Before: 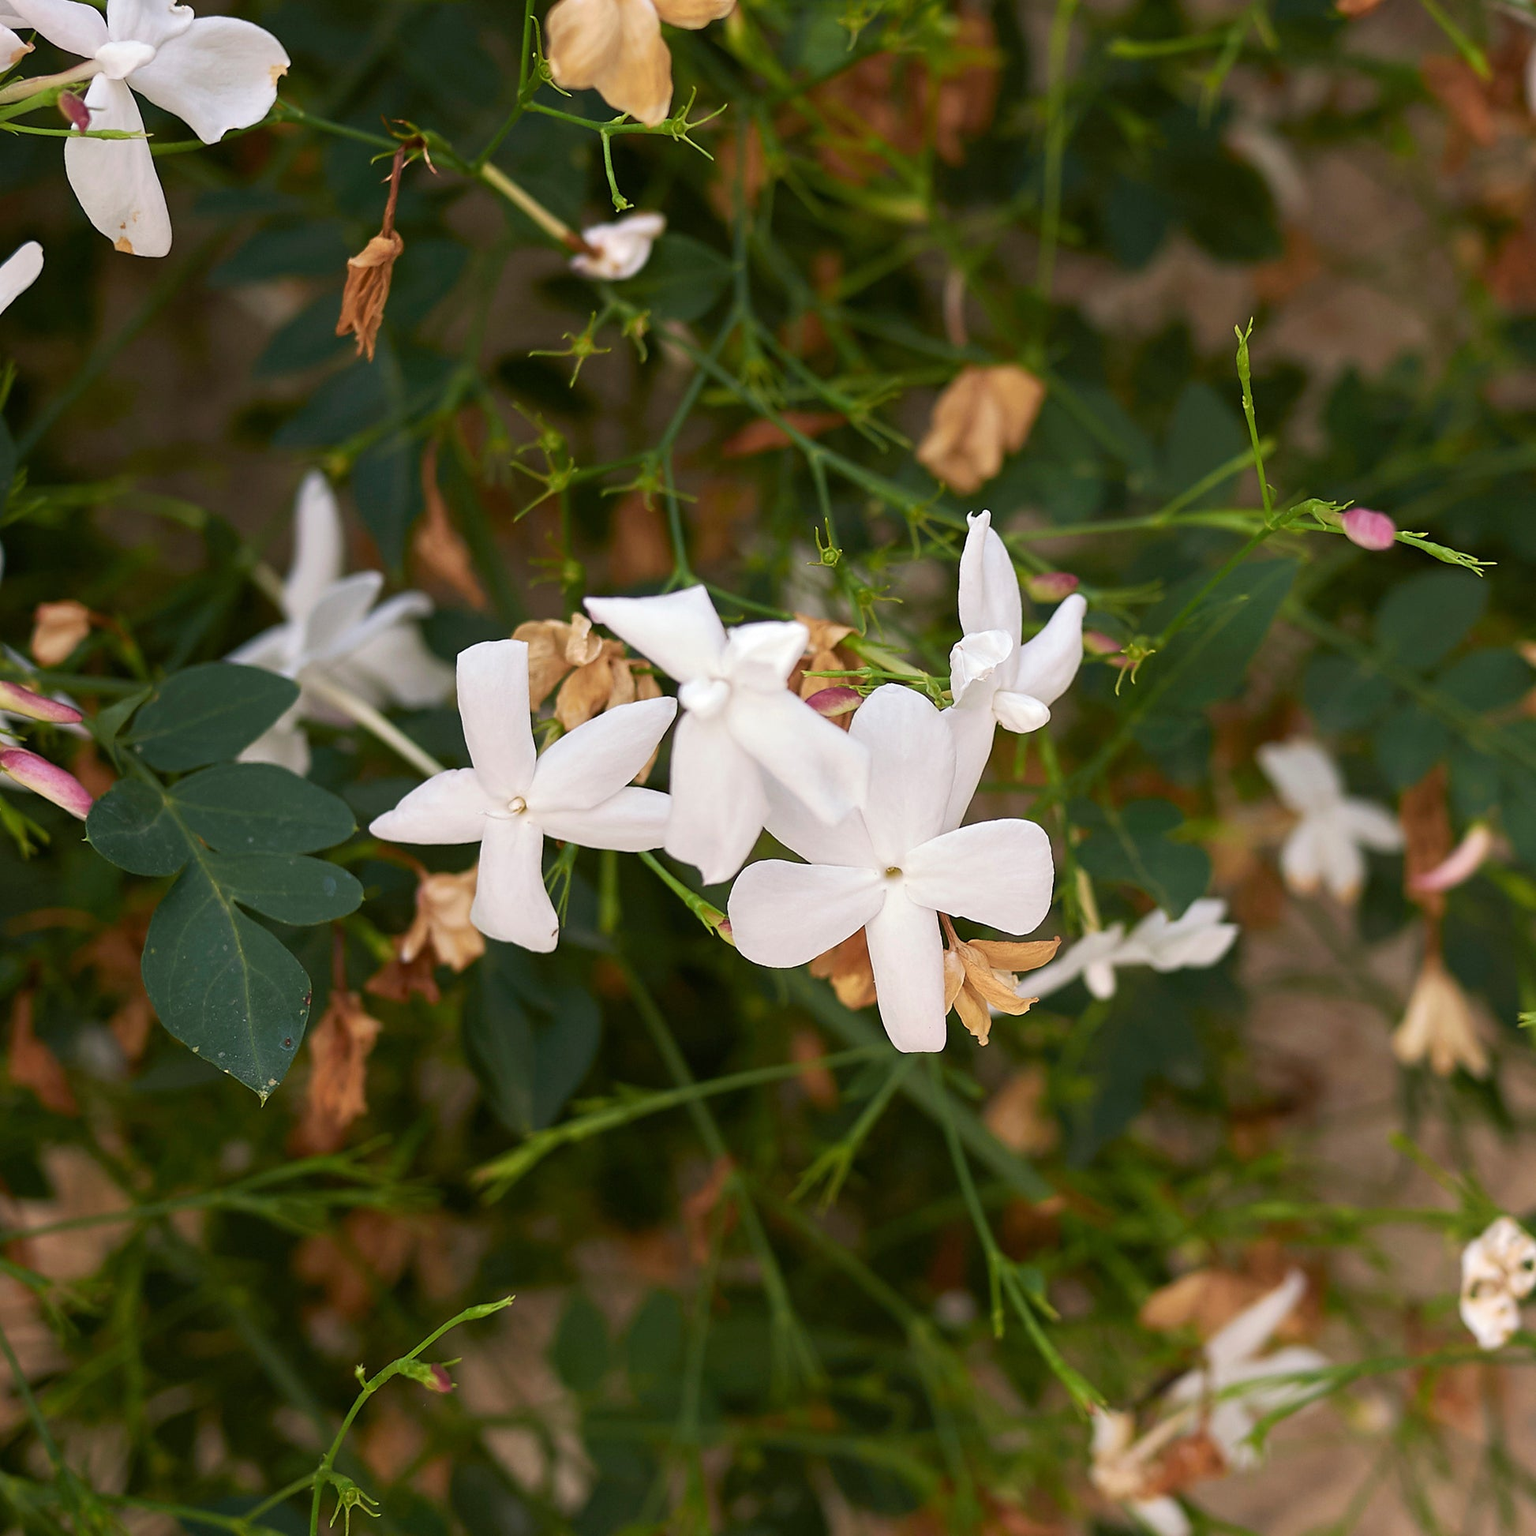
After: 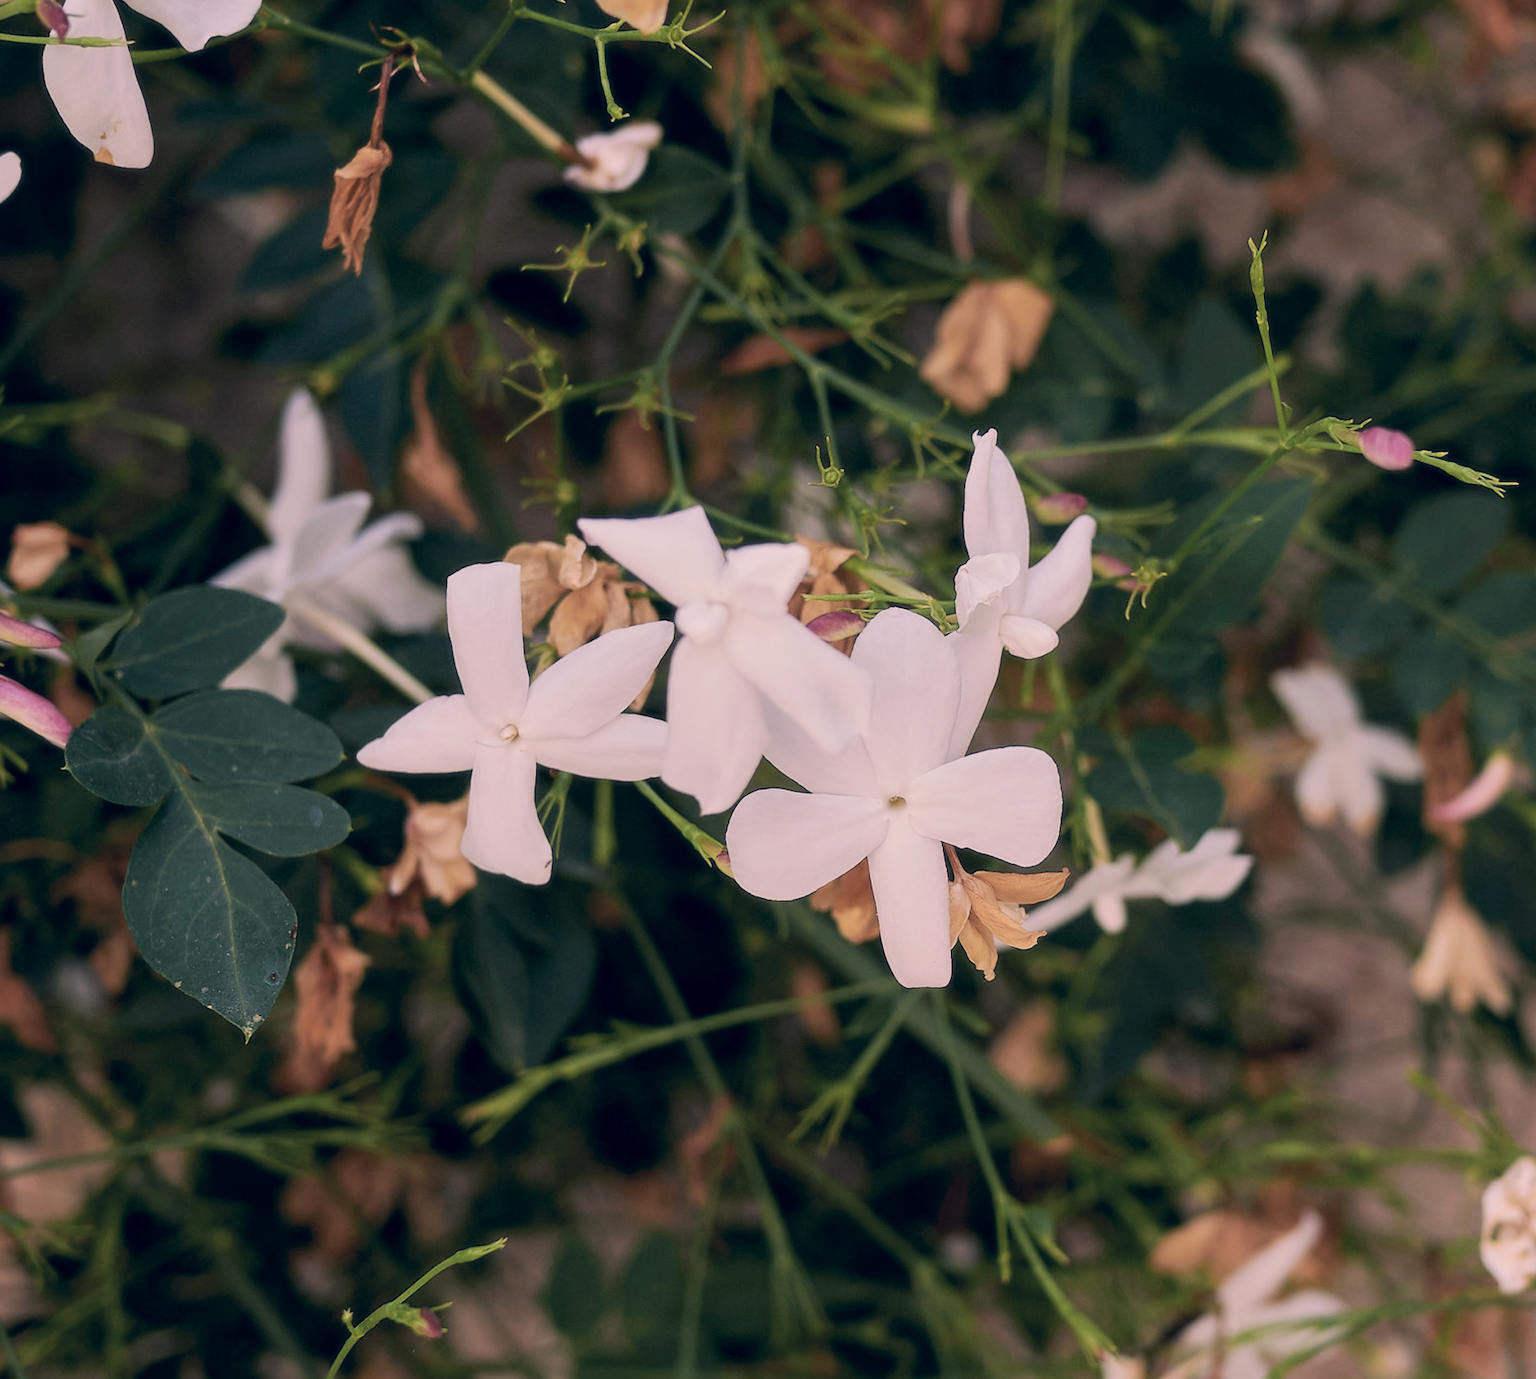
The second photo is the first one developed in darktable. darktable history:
crop: left 1.507%, top 6.147%, right 1.379%, bottom 6.637%
exposure: compensate exposure bias true, compensate highlight preservation false
soften: size 10%, saturation 50%, brightness 0.2 EV, mix 10%
filmic rgb: black relative exposure -7.65 EV, white relative exposure 4.56 EV, hardness 3.61, color science v6 (2022)
local contrast: highlights 100%, shadows 100%, detail 120%, midtone range 0.2
color correction: highlights a* 14.46, highlights b* 5.85, shadows a* -5.53, shadows b* -15.24, saturation 0.85
